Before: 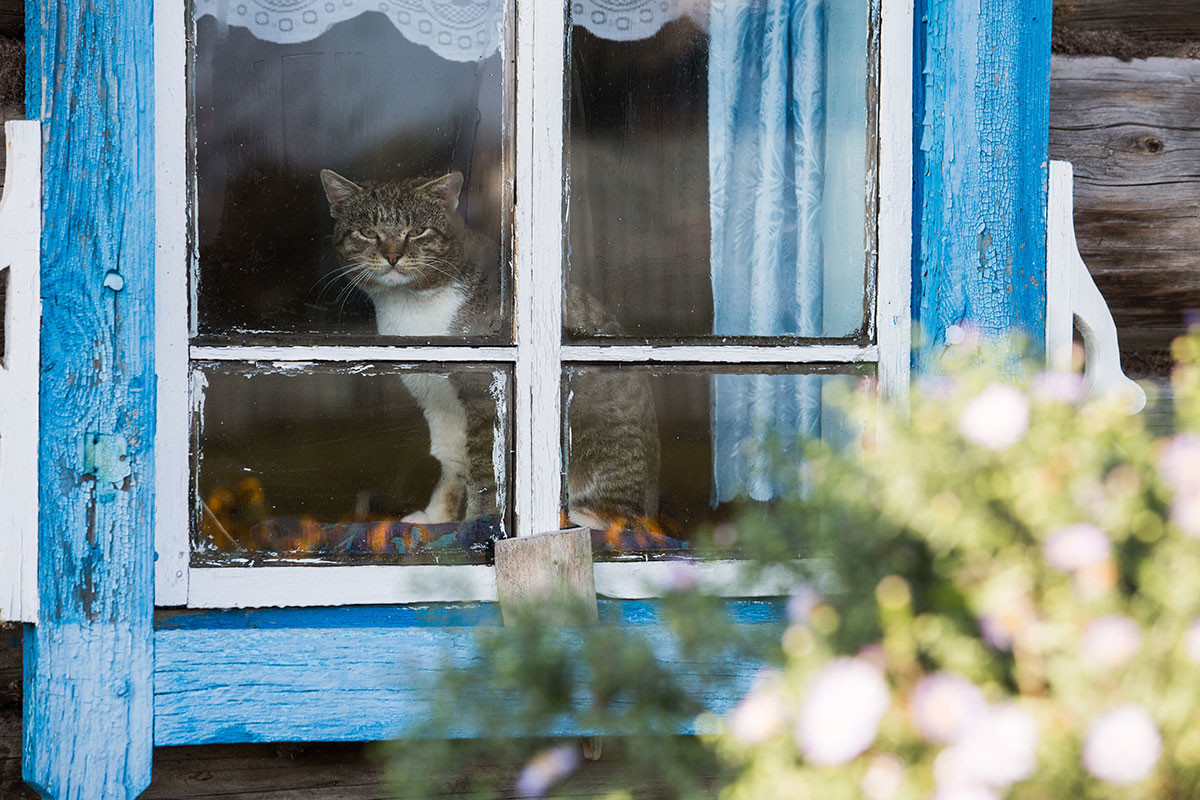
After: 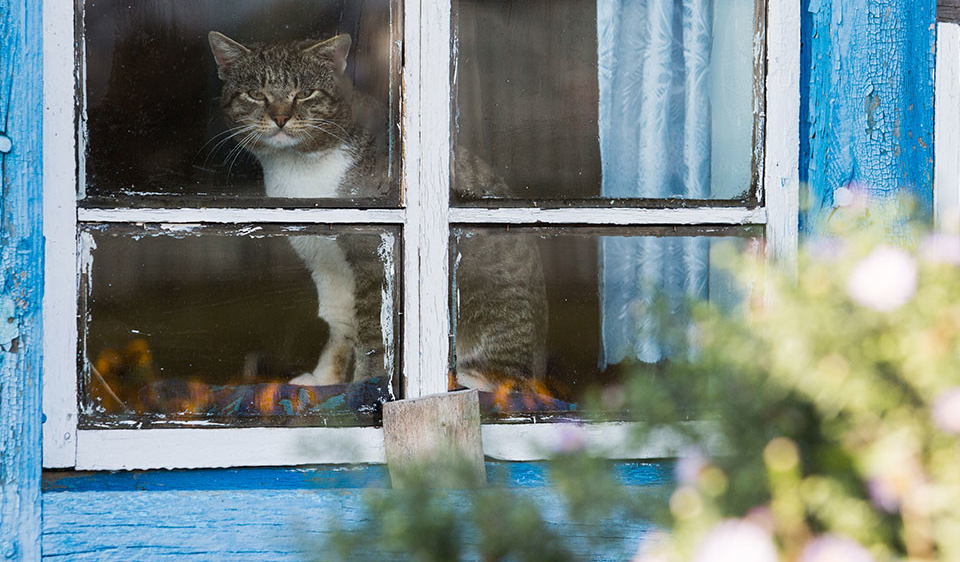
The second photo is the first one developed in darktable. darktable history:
crop: left 9.35%, top 17.313%, right 10.647%, bottom 12.313%
